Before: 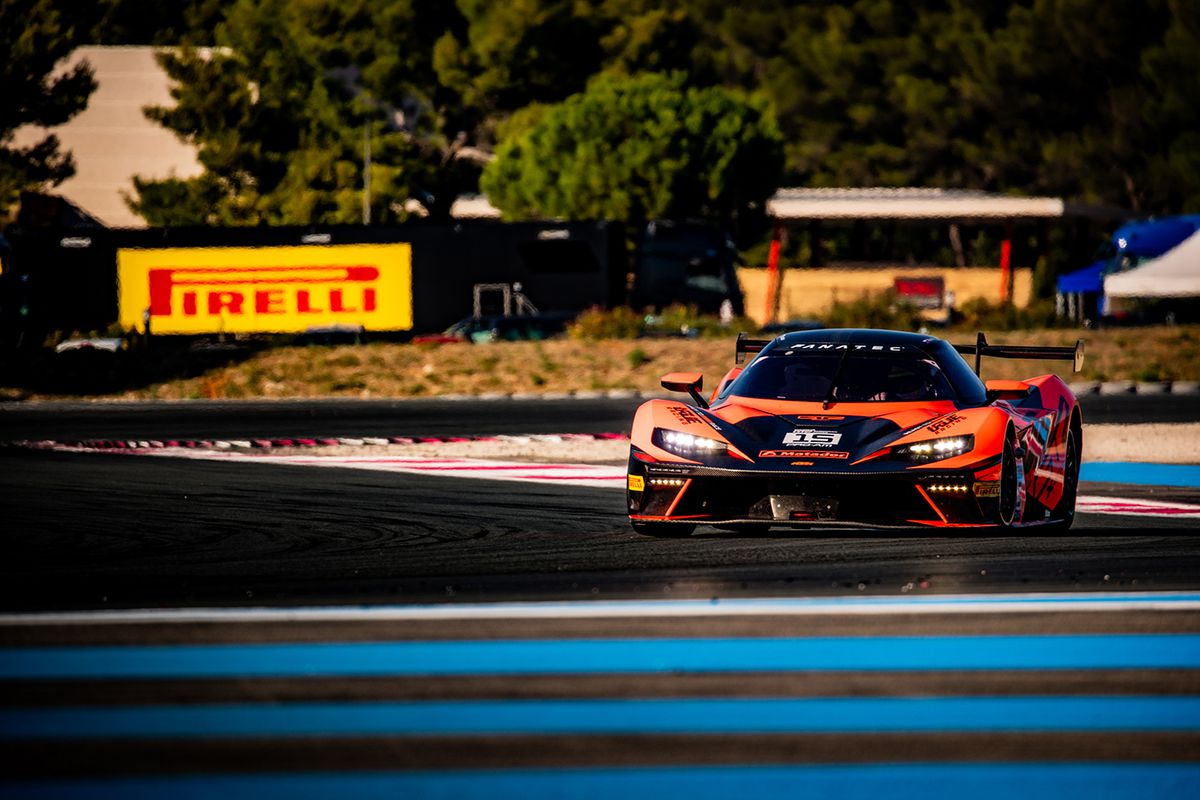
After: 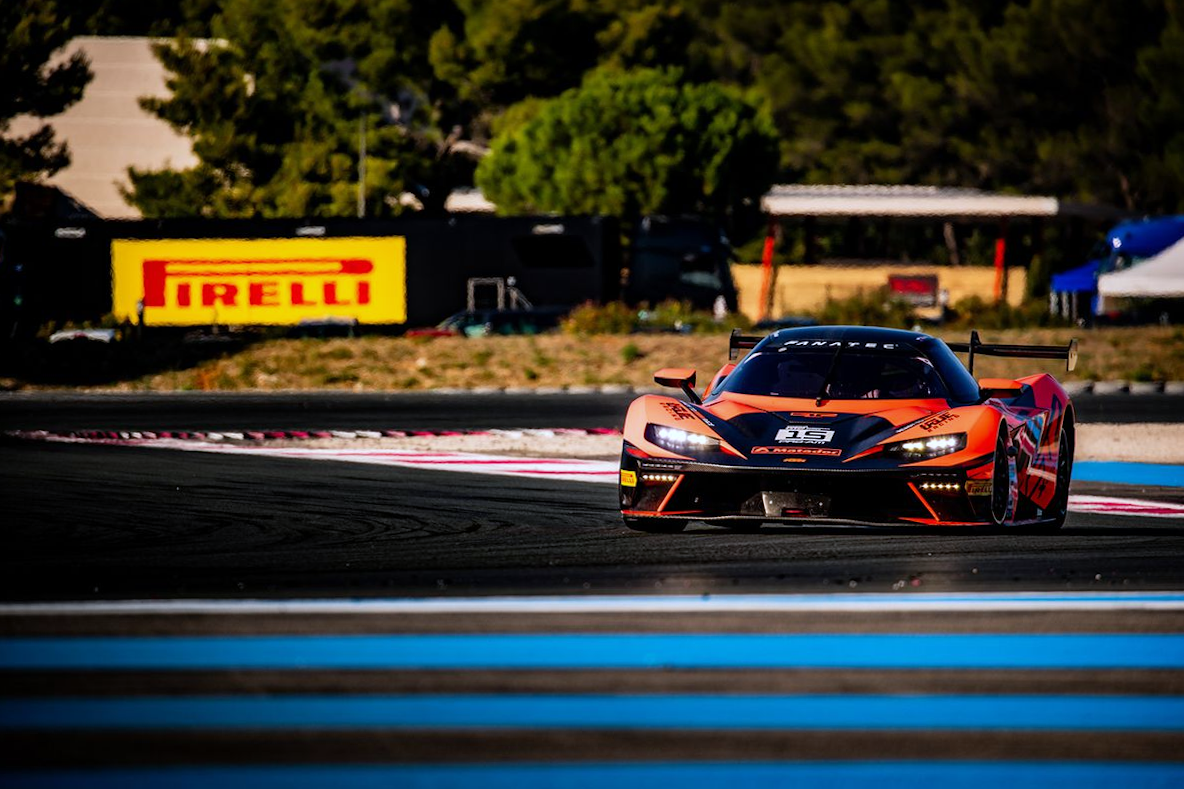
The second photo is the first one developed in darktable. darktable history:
crop and rotate: angle -0.5°
white balance: red 0.954, blue 1.079
